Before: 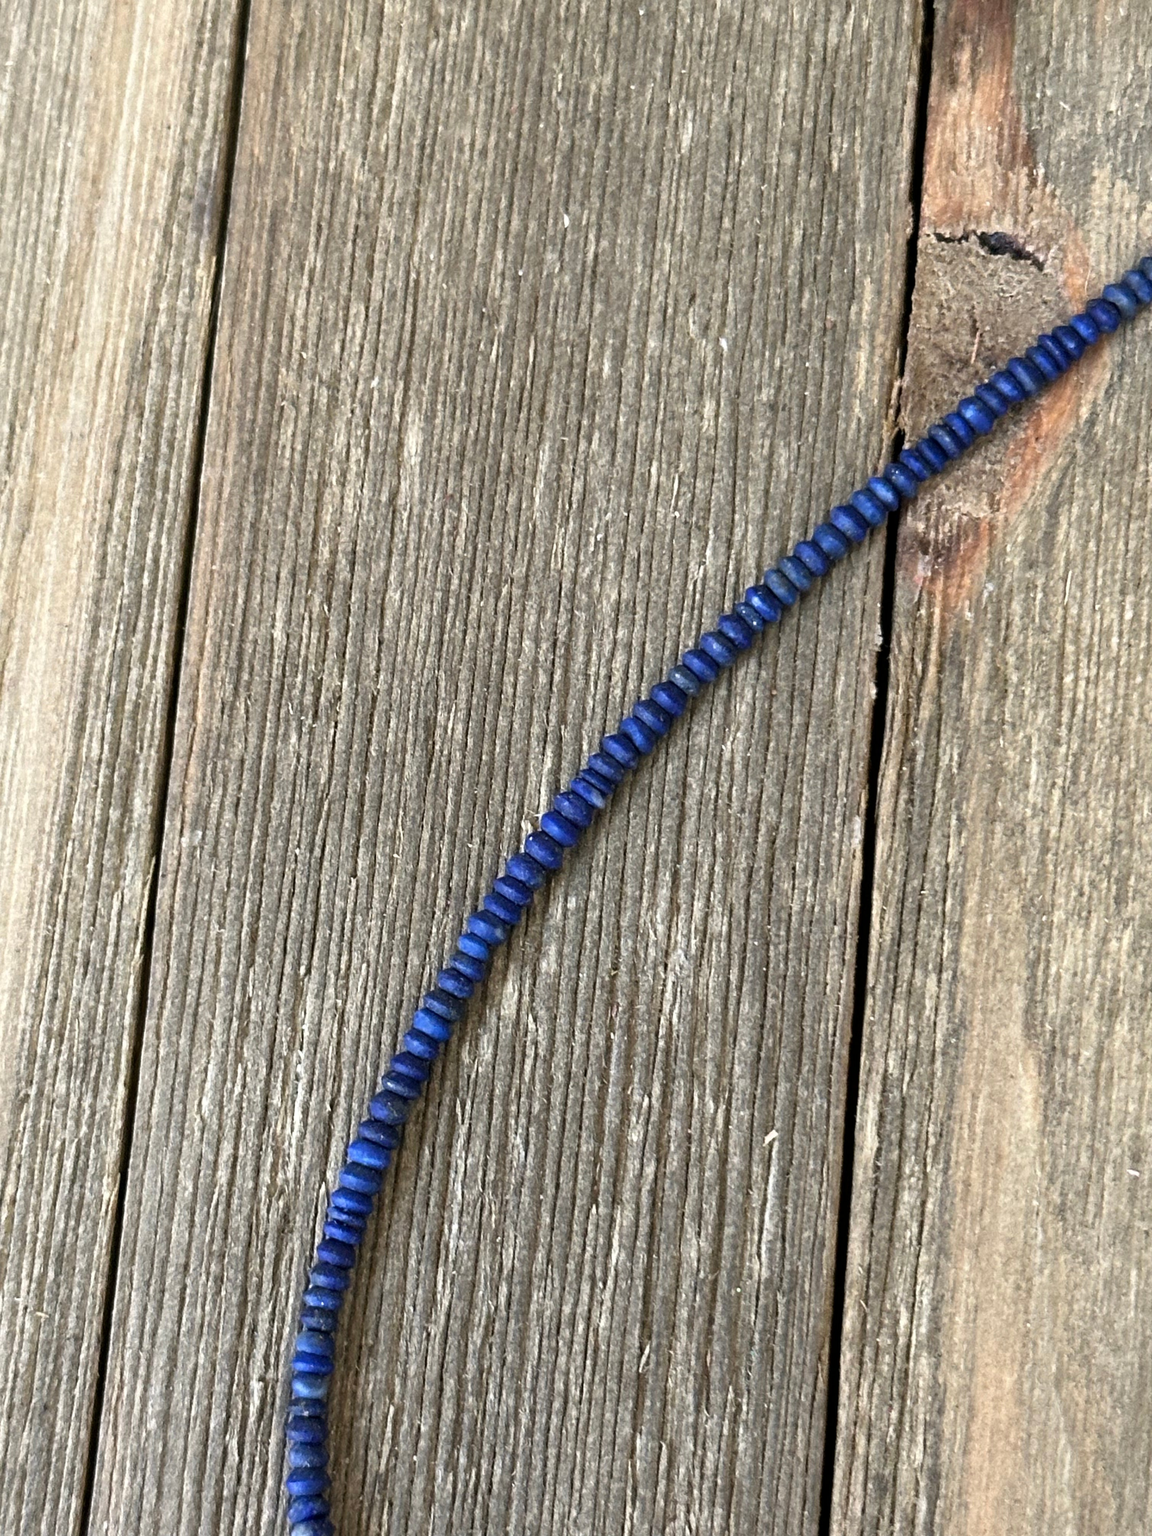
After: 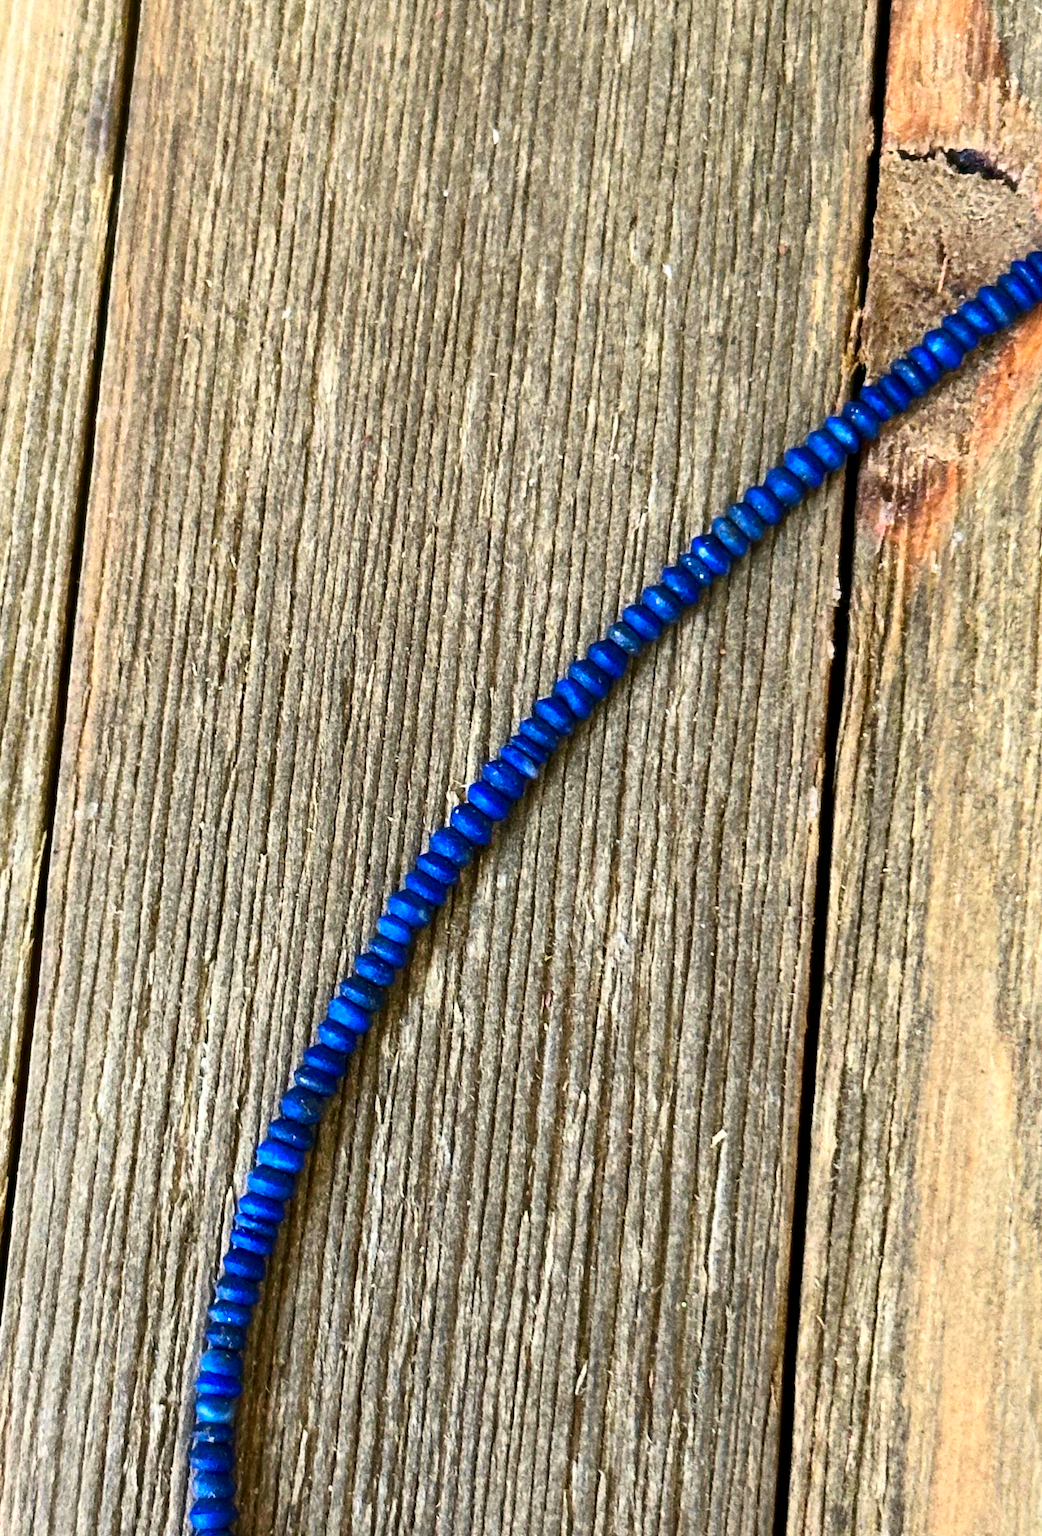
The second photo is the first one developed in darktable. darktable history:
contrast brightness saturation: contrast 0.26, brightness 0.02, saturation 0.87
crop: left 9.807%, top 6.259%, right 7.334%, bottom 2.177%
